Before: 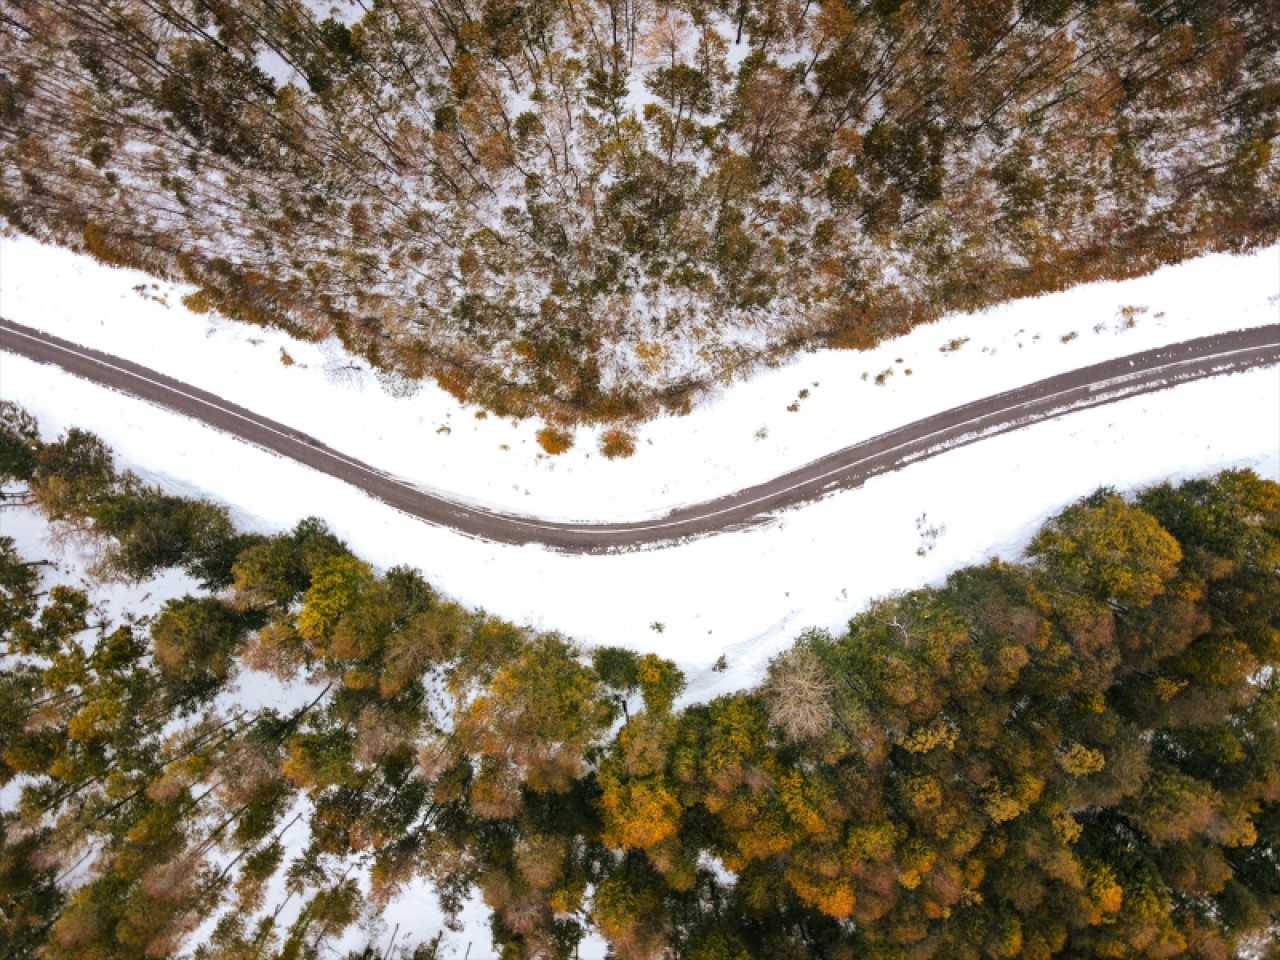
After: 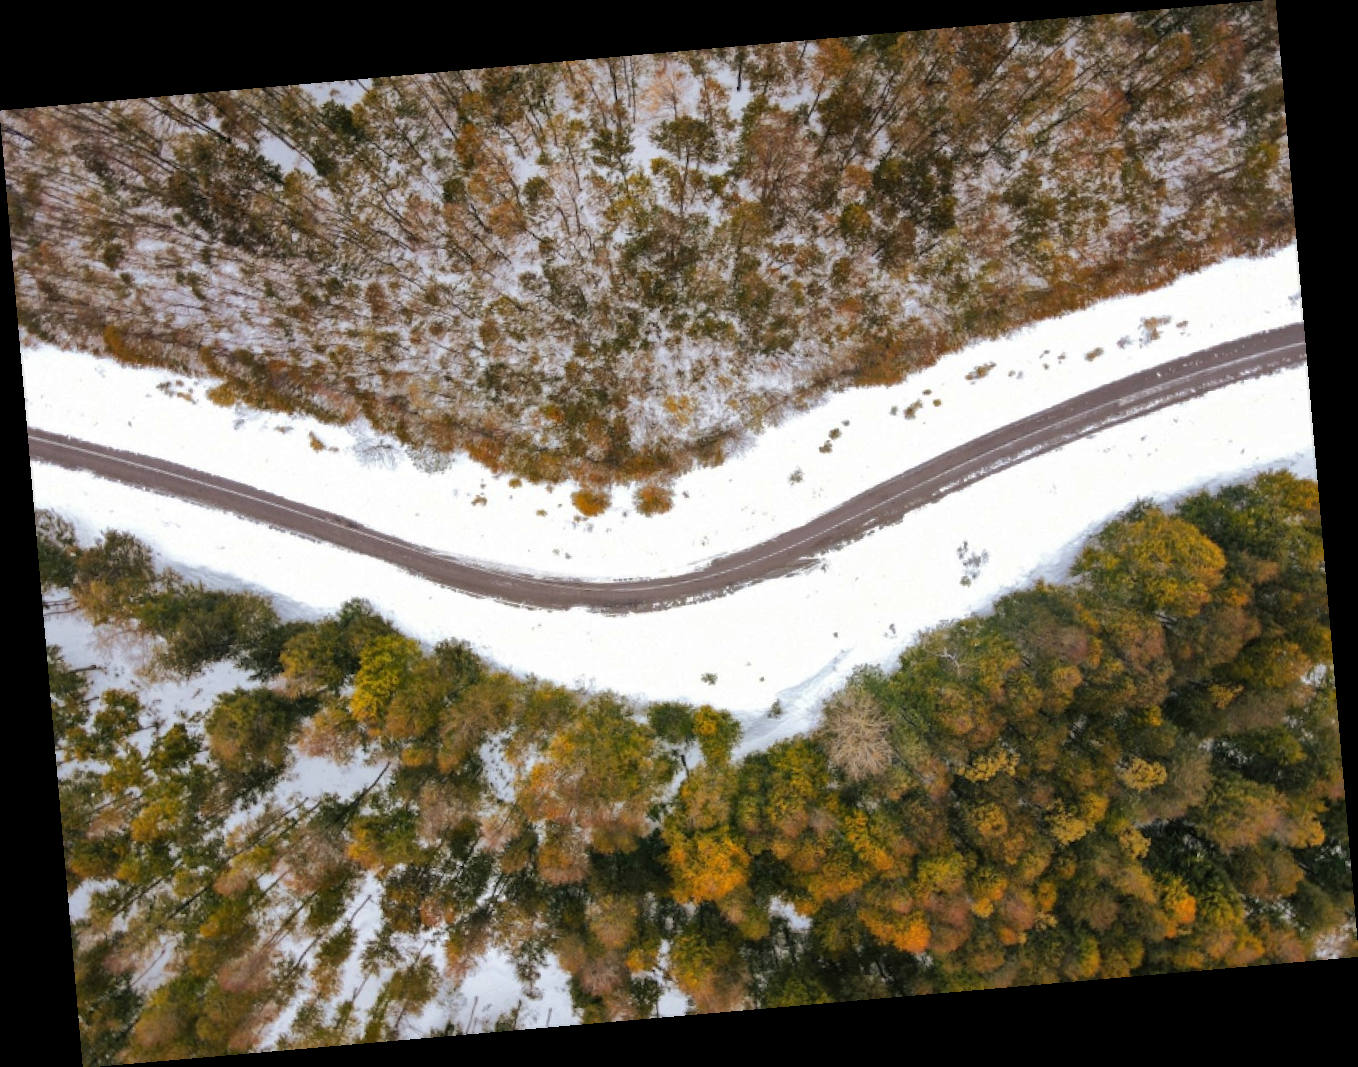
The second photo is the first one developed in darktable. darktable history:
rotate and perspective: rotation -4.98°, automatic cropping off
shadows and highlights: shadows 40, highlights -60
